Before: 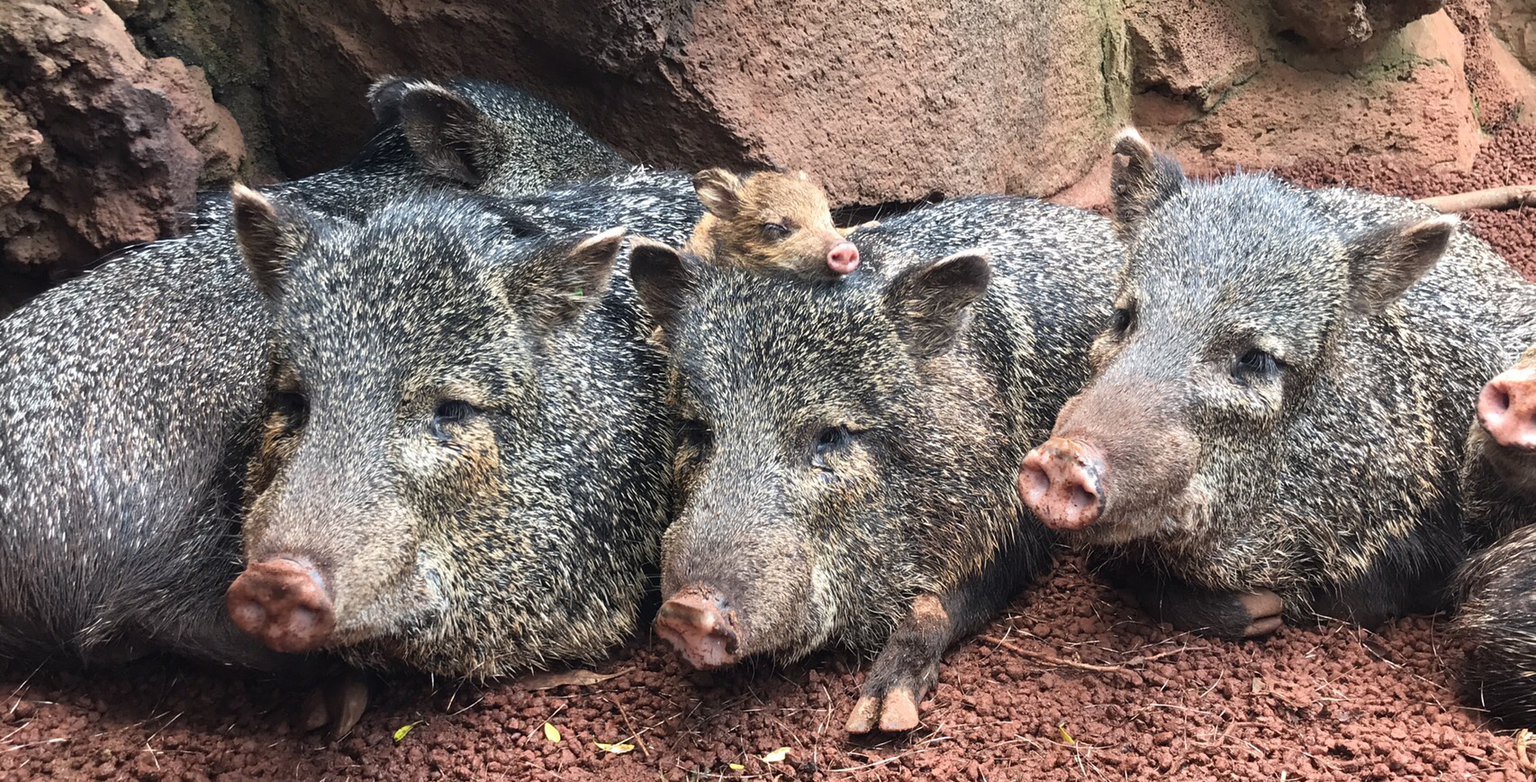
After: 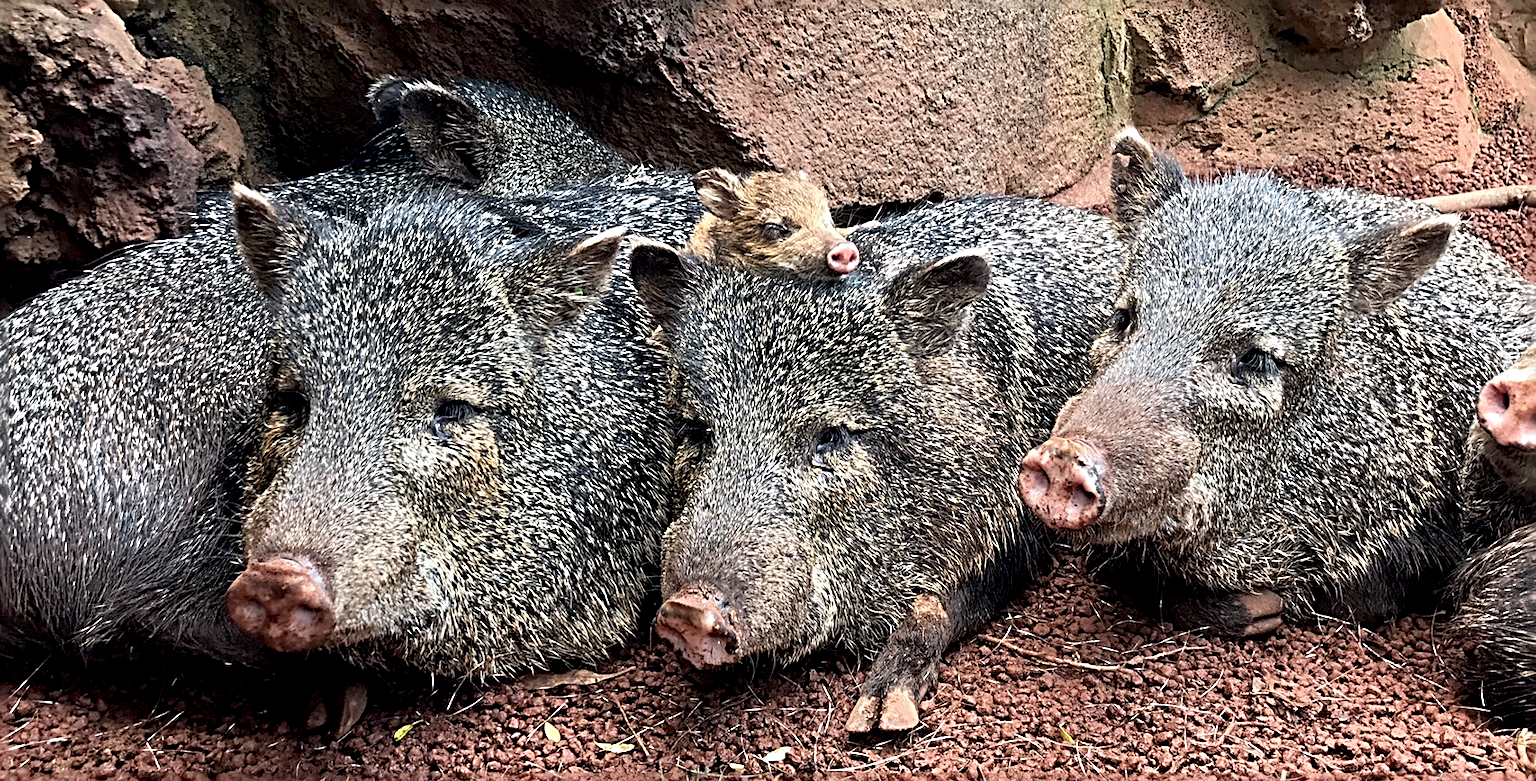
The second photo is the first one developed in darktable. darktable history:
exposure: black level correction 0.011, compensate highlight preservation false
sharpen: radius 3.674, amount 0.927
